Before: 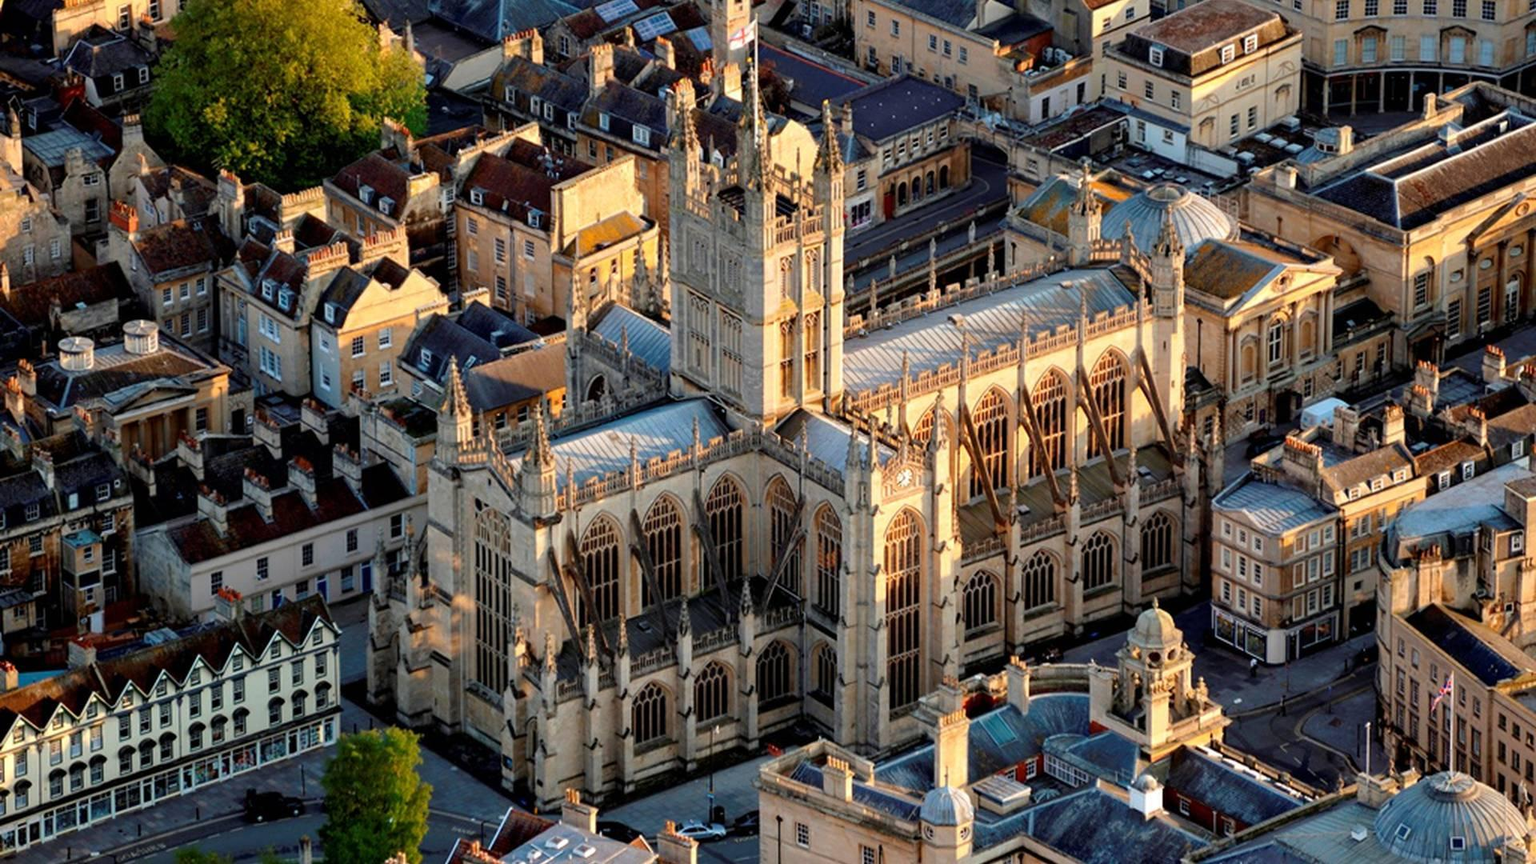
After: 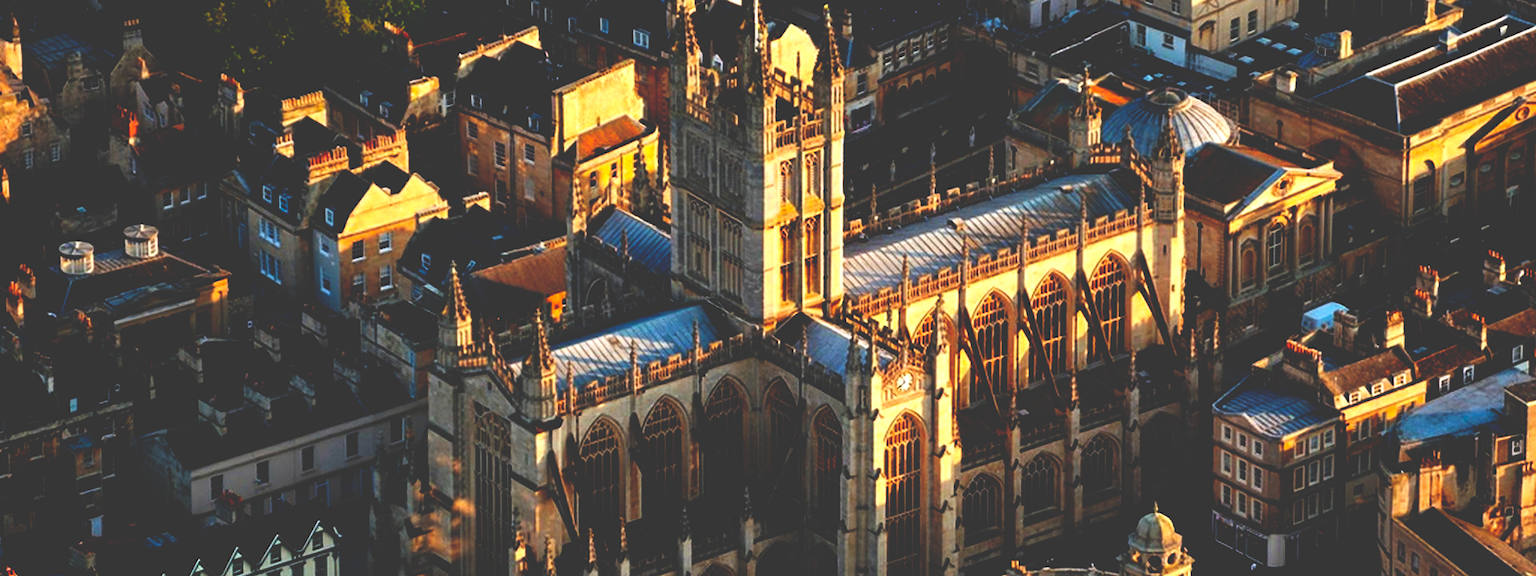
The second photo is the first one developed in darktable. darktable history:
crop: top 11.166%, bottom 22.168%
base curve: curves: ch0 [(0, 0.036) (0.083, 0.04) (0.804, 1)], preserve colors none
exposure: black level correction 0.001, compensate highlight preservation false
